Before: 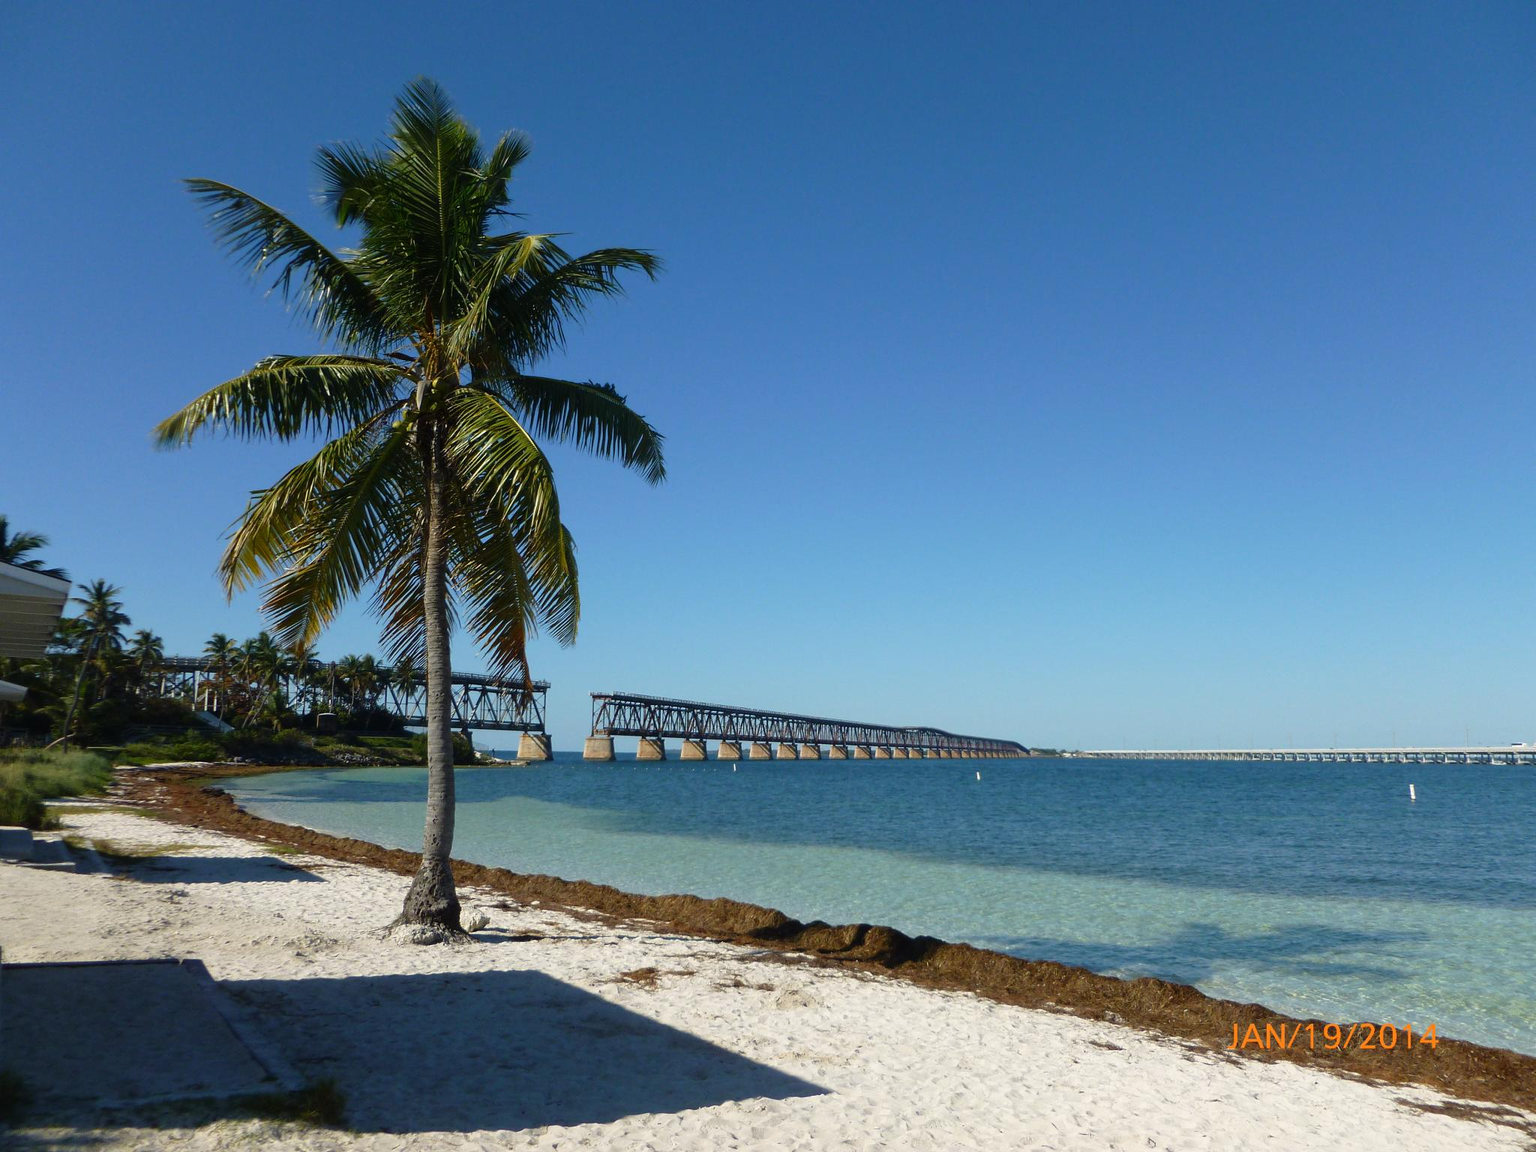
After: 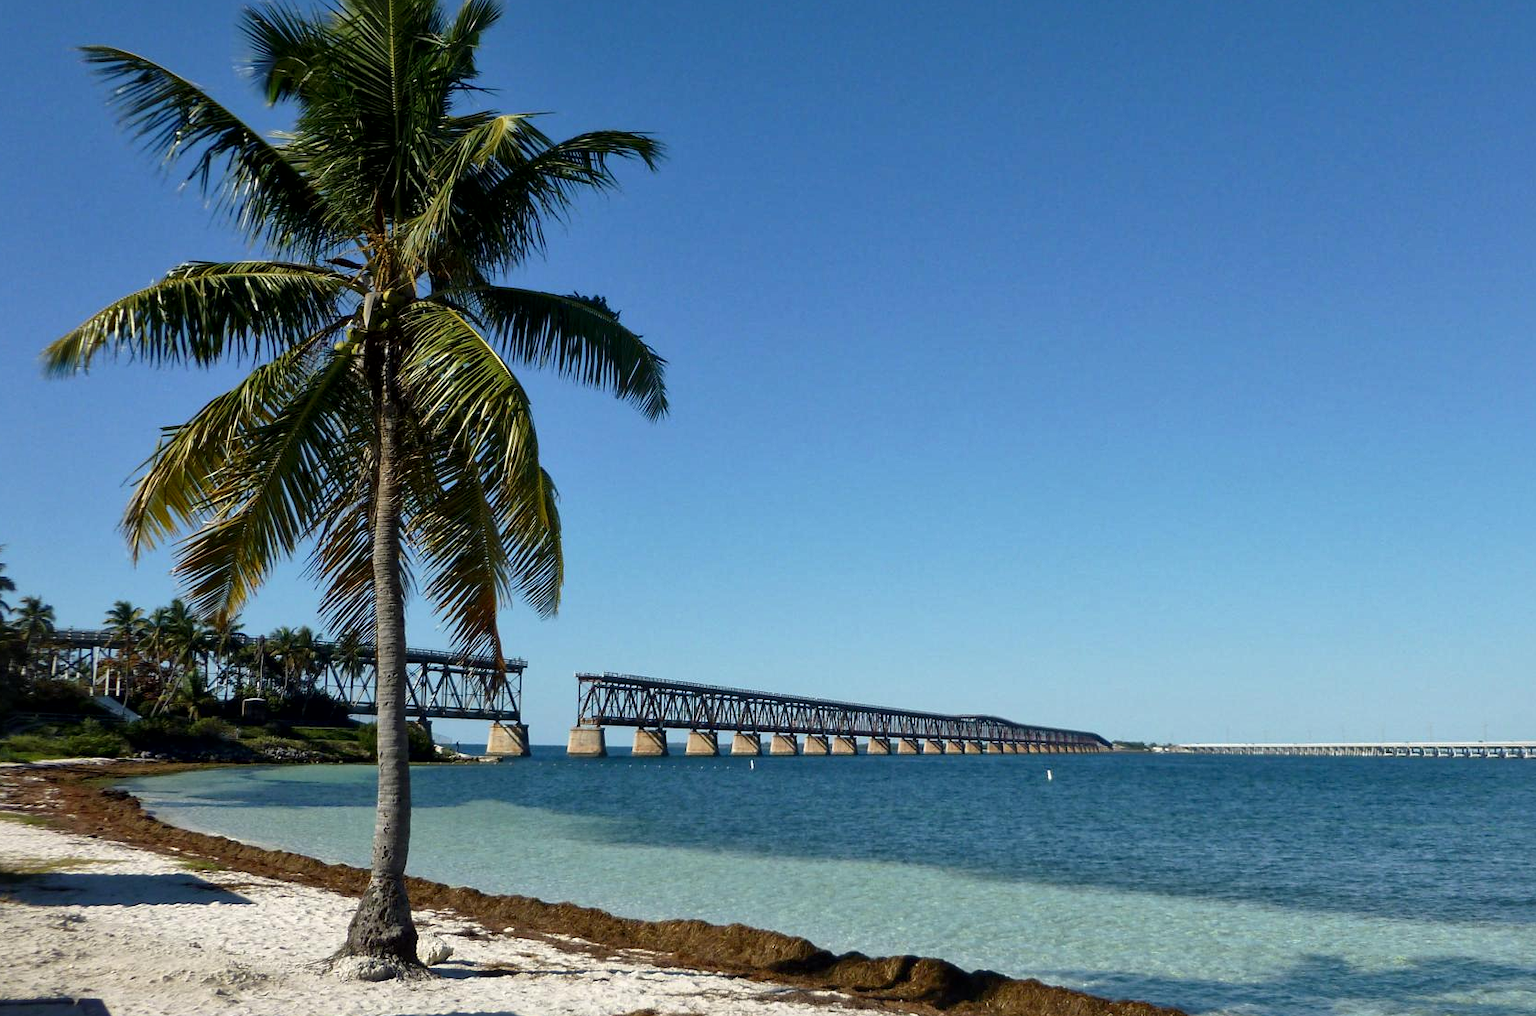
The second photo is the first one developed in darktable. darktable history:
local contrast: mode bilateral grid, contrast 20, coarseness 51, detail 162%, midtone range 0.2
crop: left 7.731%, top 12.282%, right 10.3%, bottom 15.45%
